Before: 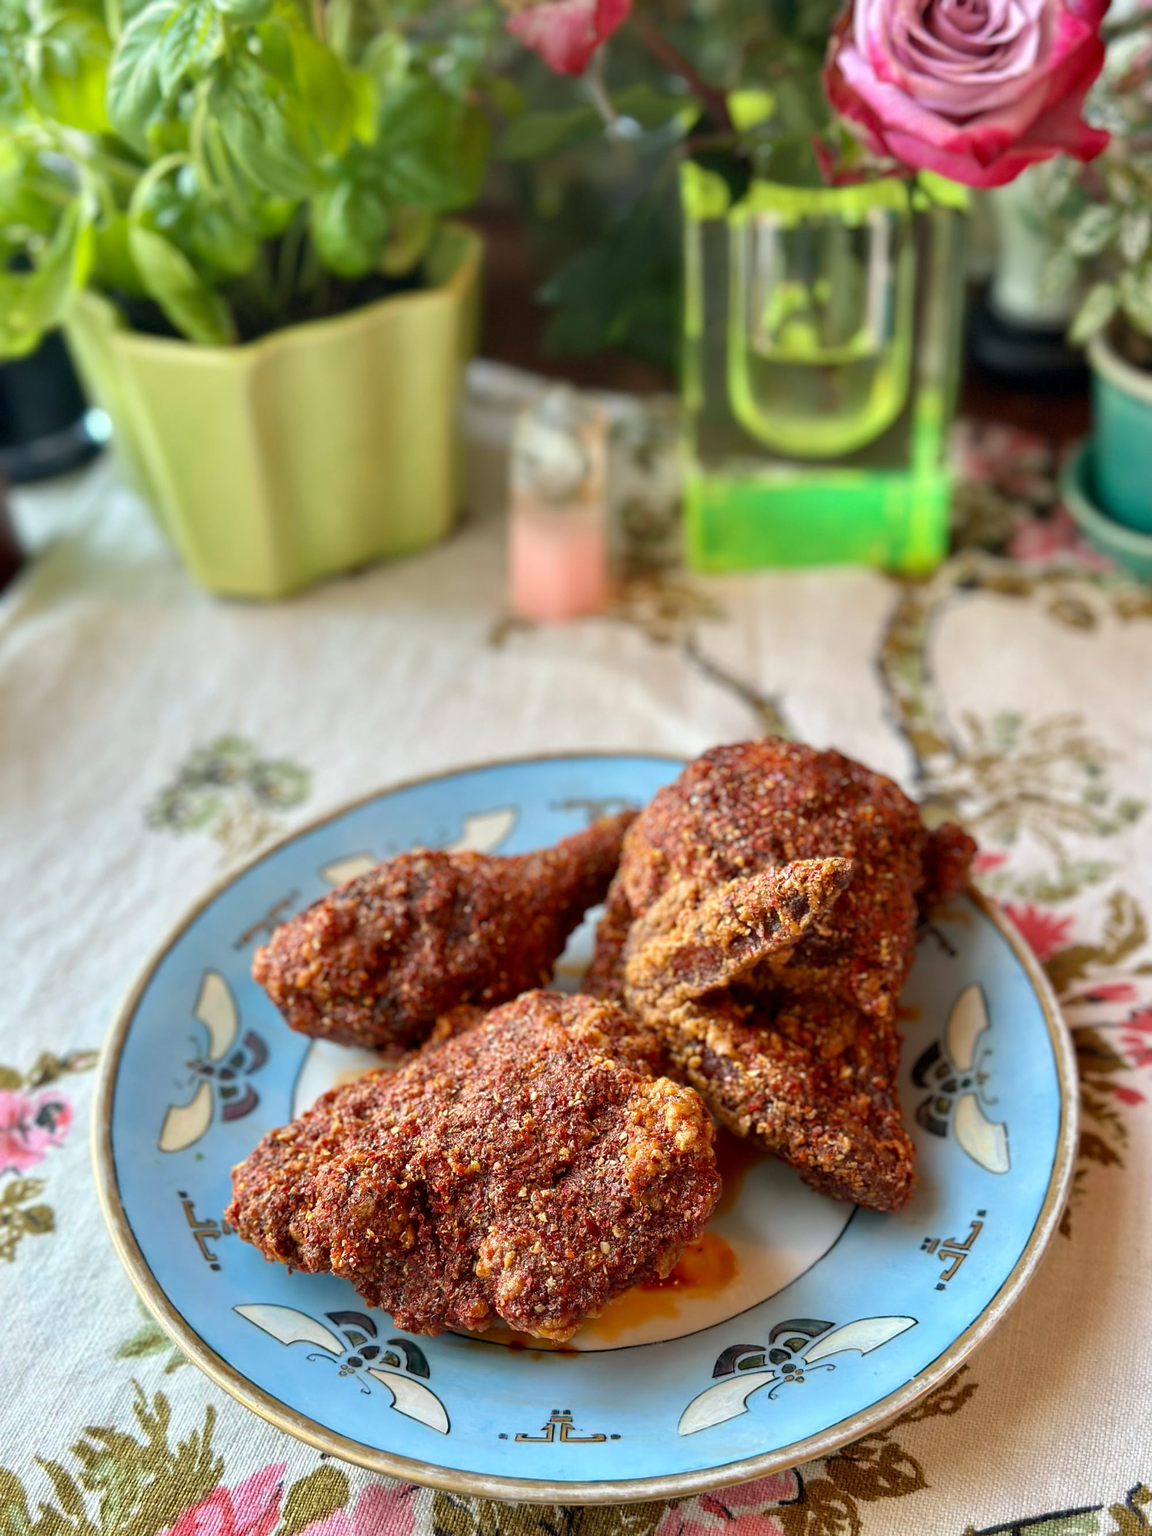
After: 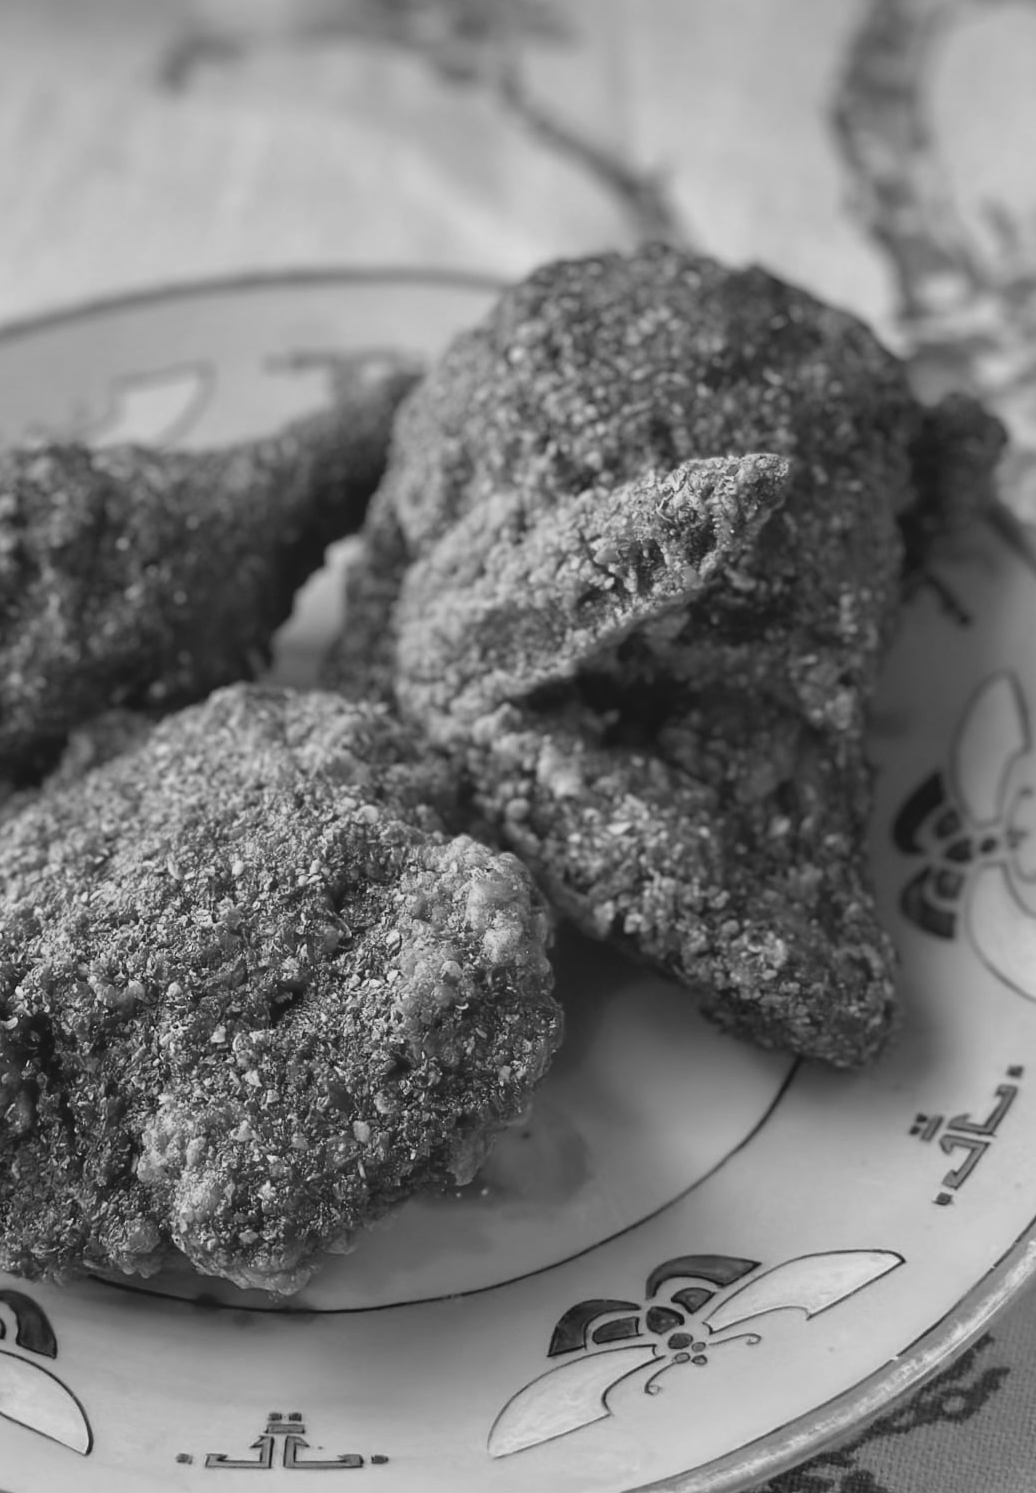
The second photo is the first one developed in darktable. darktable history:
lowpass: radius 0.1, contrast 0.85, saturation 1.1, unbound 0
color calibration: output gray [0.31, 0.36, 0.33, 0], gray › normalize channels true, illuminant same as pipeline (D50), adaptation XYZ, x 0.346, y 0.359, gamut compression 0
crop: left 34.479%, top 38.822%, right 13.718%, bottom 5.172%
